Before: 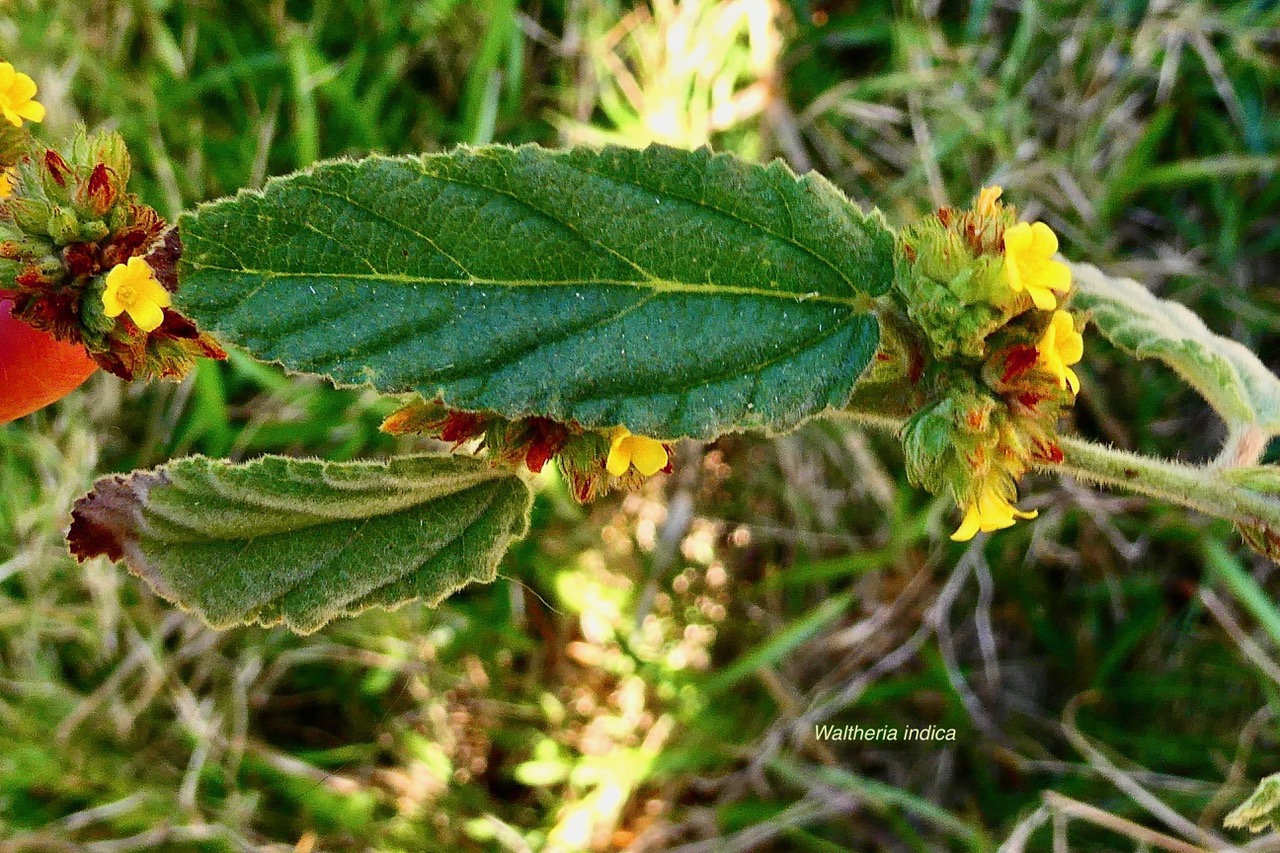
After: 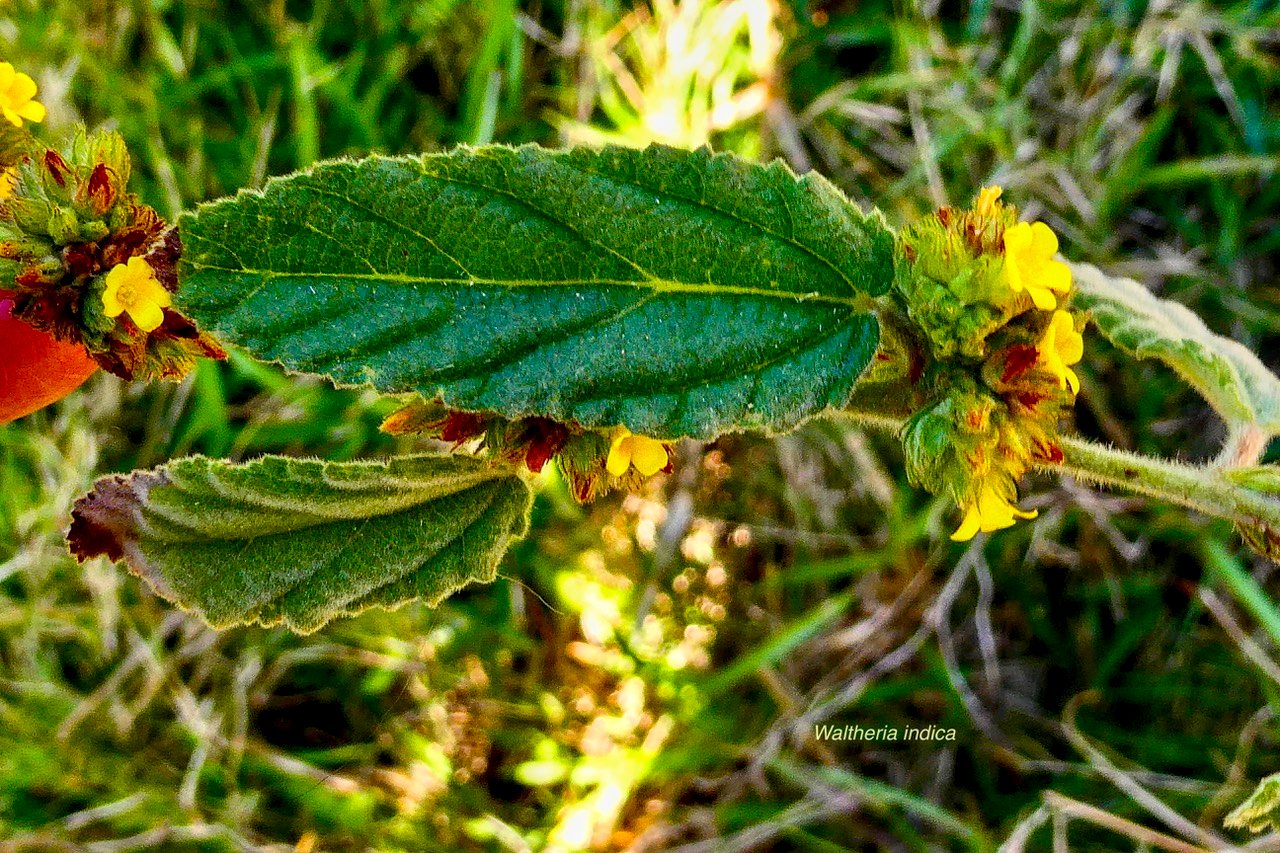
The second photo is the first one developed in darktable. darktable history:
color balance rgb: perceptual saturation grading › global saturation 29.367%
local contrast: detail 130%
